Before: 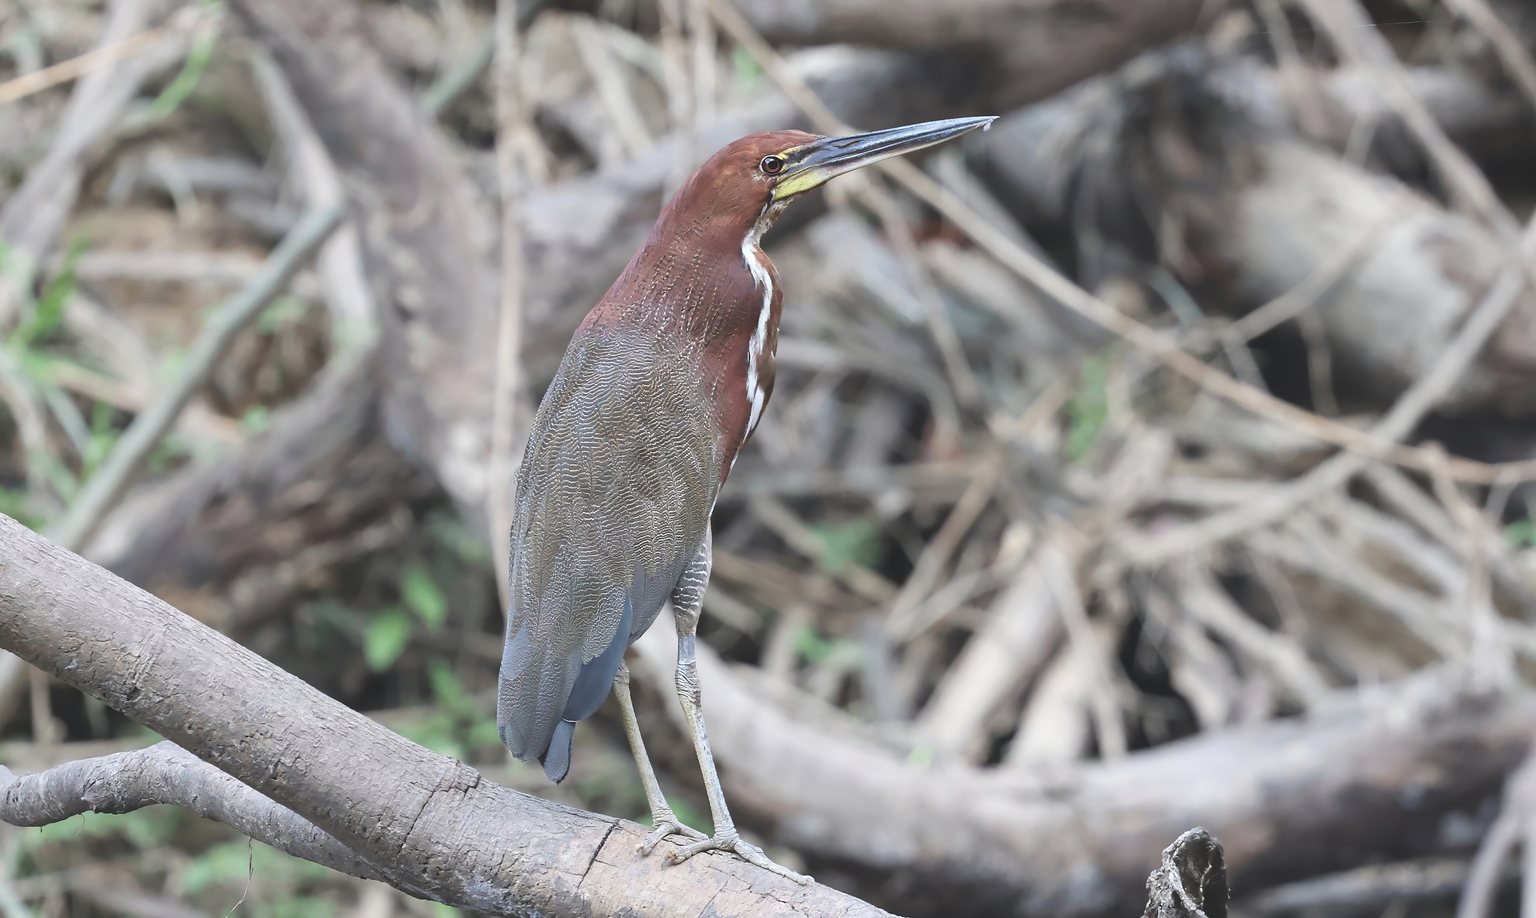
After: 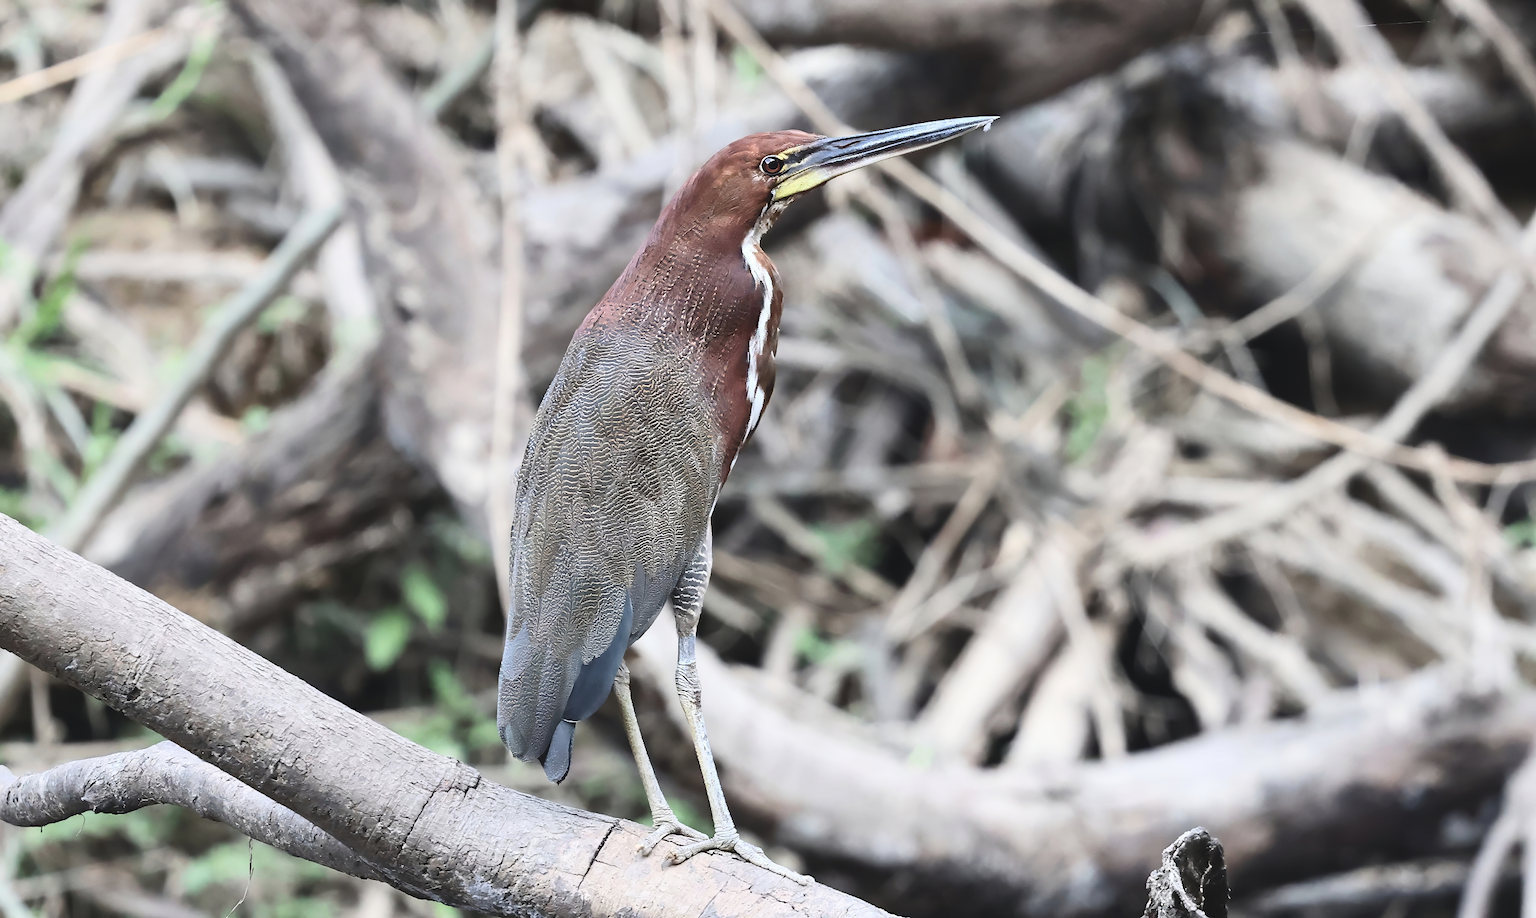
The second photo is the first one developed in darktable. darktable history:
contrast brightness saturation: contrast 0.28
tone equalizer: on, module defaults
